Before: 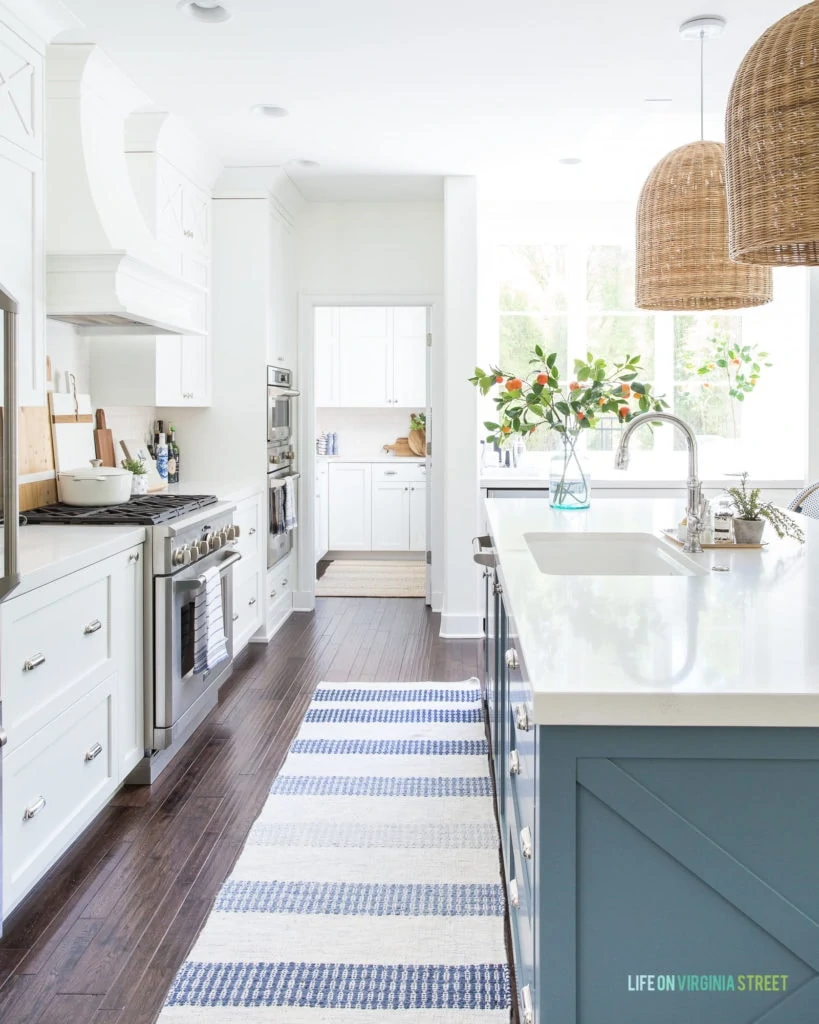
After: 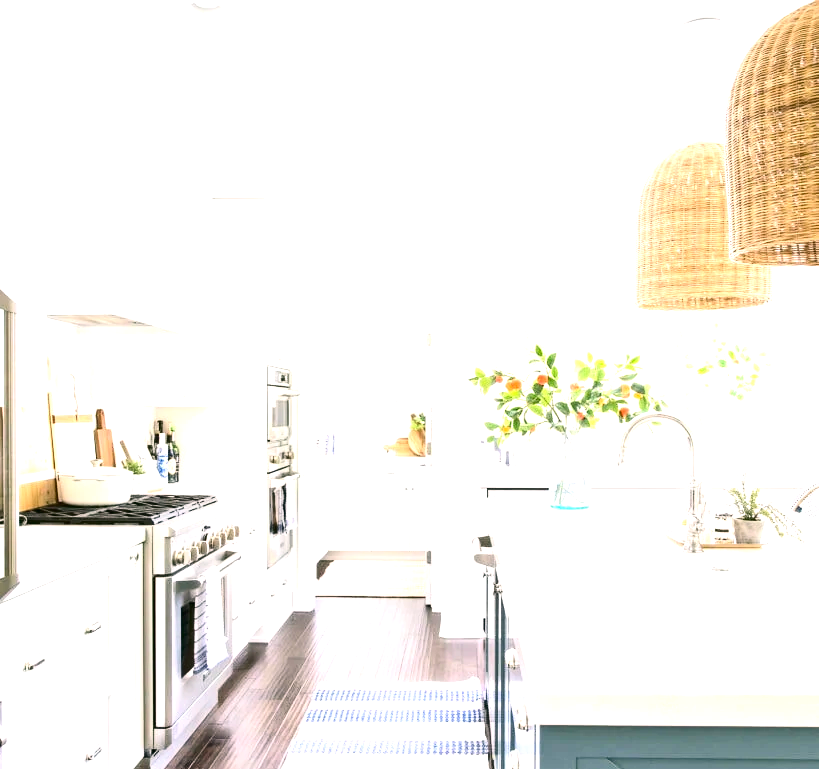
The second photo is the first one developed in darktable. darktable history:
exposure: black level correction 0, exposure 1.098 EV, compensate highlight preservation false
crop: bottom 24.861%
contrast brightness saturation: contrast 0.21, brightness -0.104, saturation 0.213
color correction: highlights a* 4.05, highlights b* 4.92, shadows a* -6.87, shadows b* 4.8
shadows and highlights: shadows -10.78, white point adjustment 1.49, highlights 9.91
